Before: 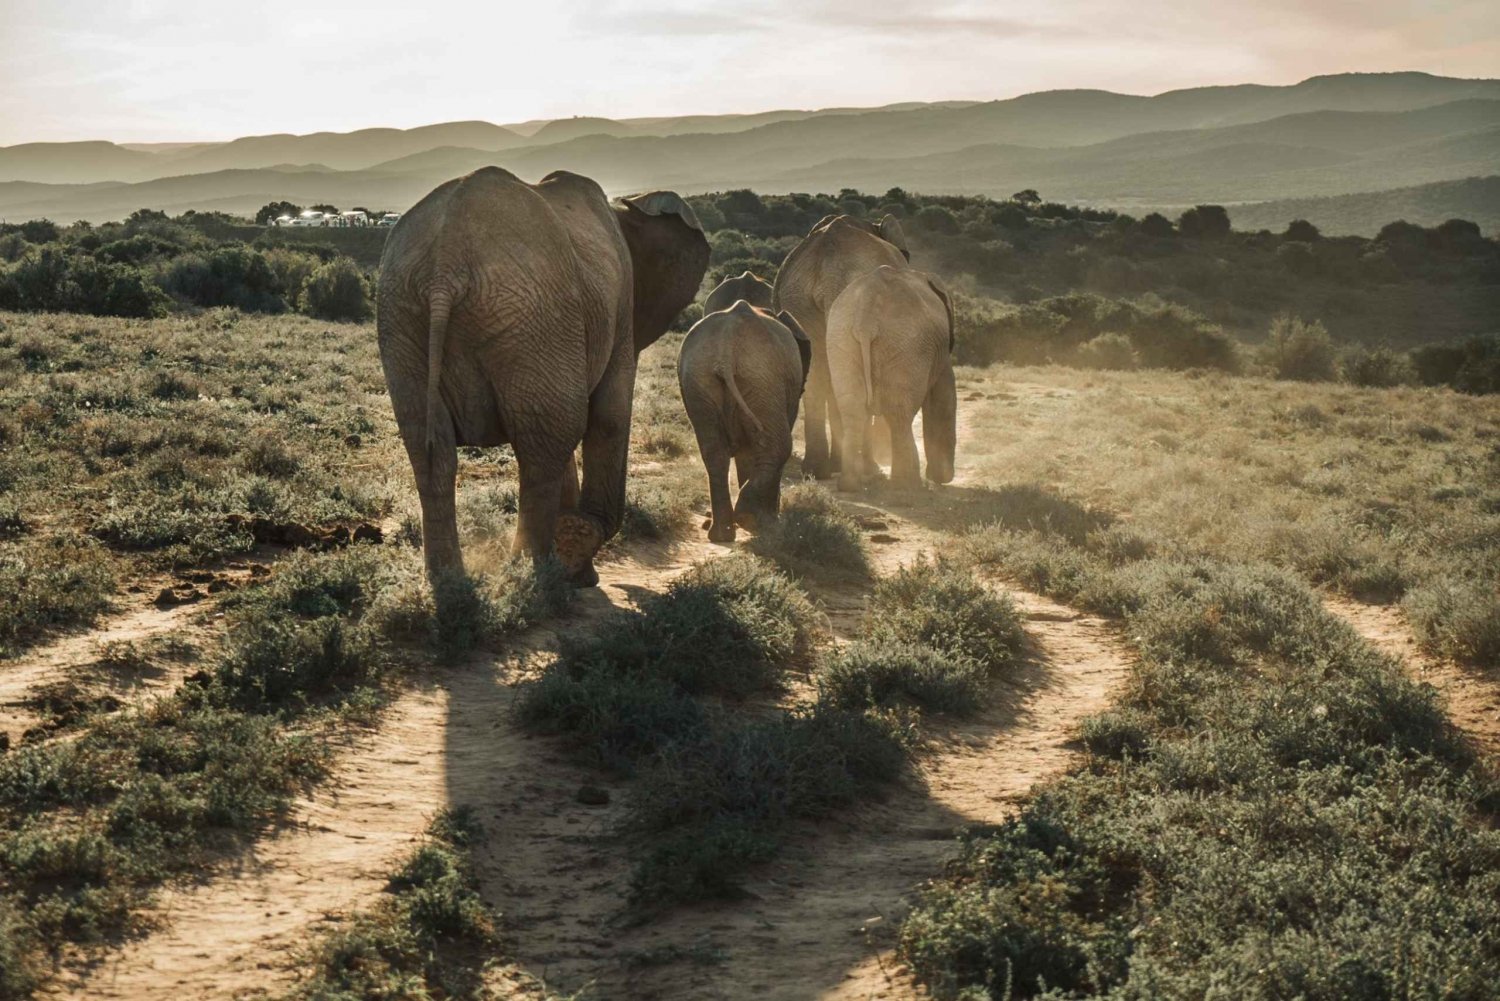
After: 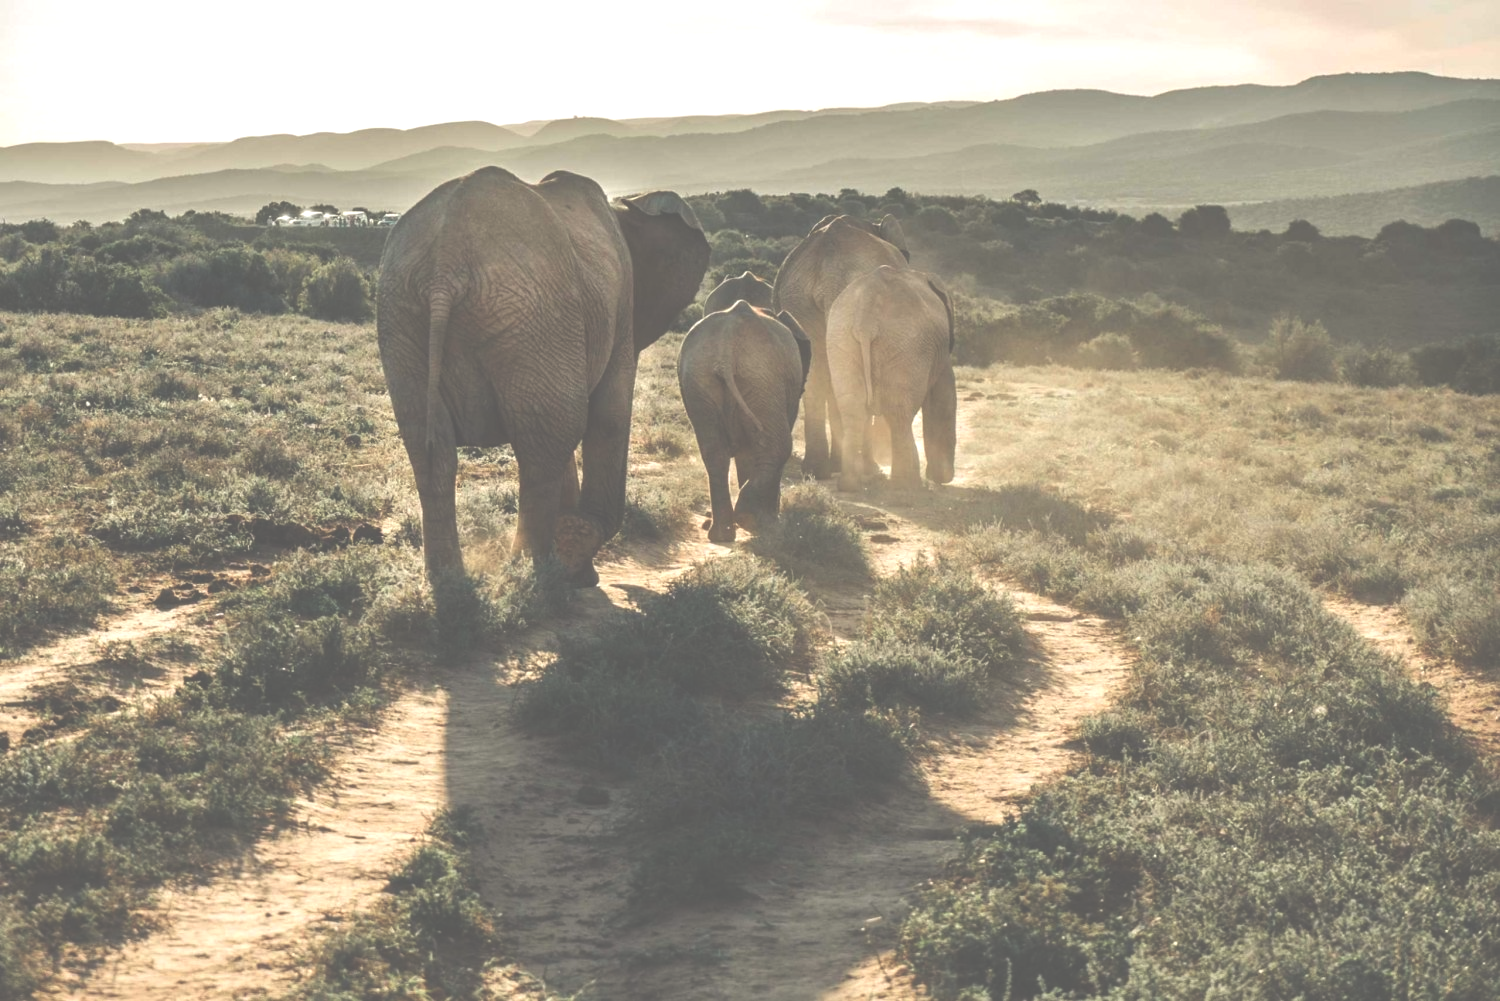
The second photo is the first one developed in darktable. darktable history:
exposure: black level correction -0.072, exposure 0.503 EV, compensate highlight preservation false
